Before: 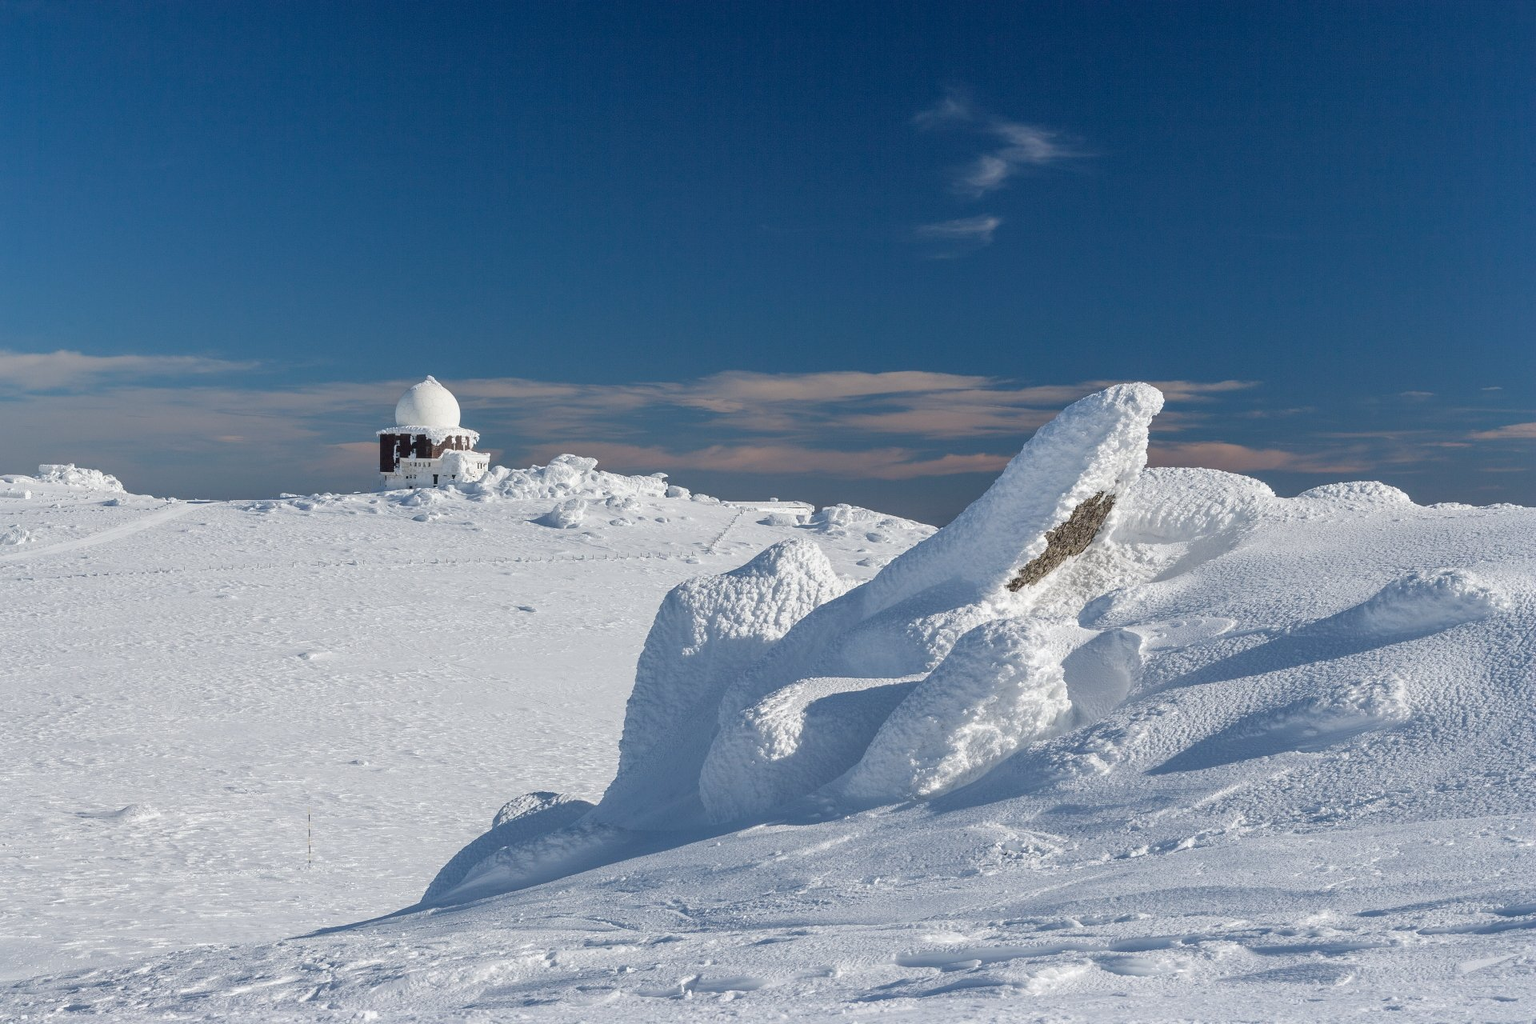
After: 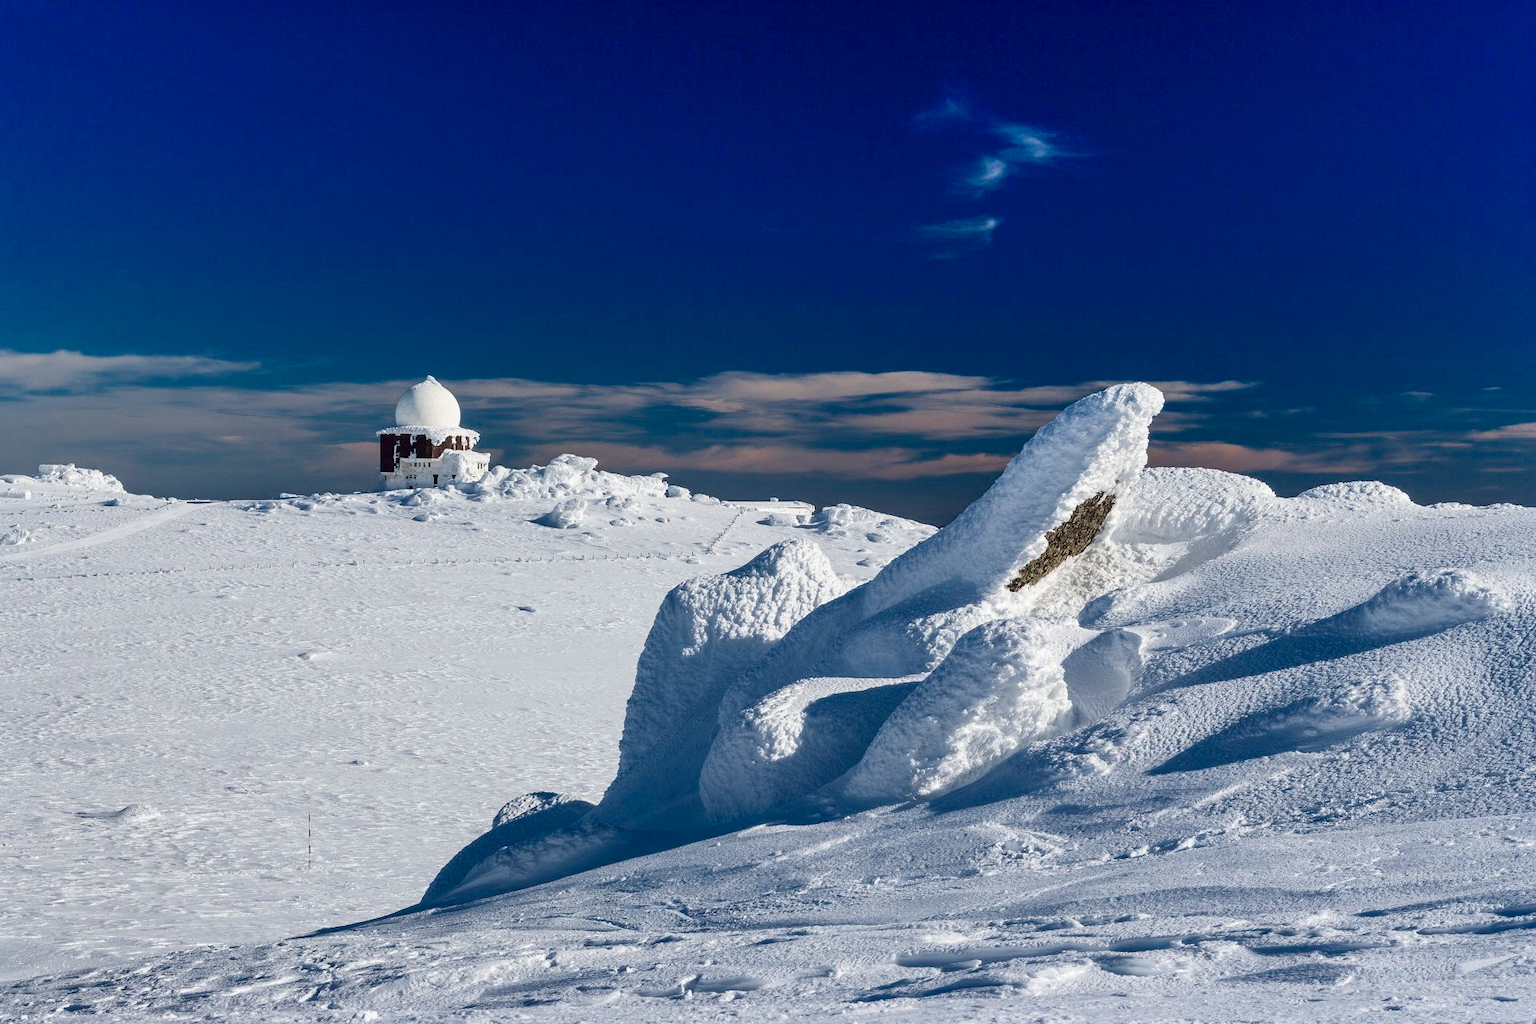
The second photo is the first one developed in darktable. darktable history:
color balance rgb: perceptual saturation grading › global saturation 25.349%, saturation formula JzAzBz (2021)
shadows and highlights: radius 262.13, soften with gaussian
contrast brightness saturation: contrast 0.201, brightness -0.113, saturation 0.101
